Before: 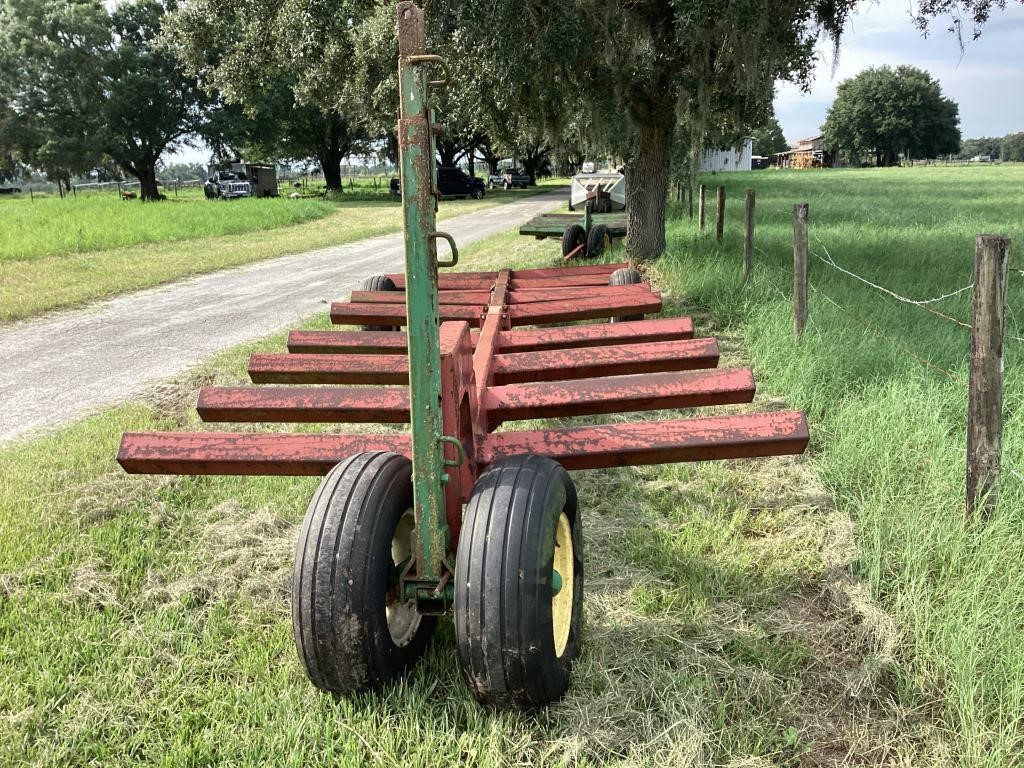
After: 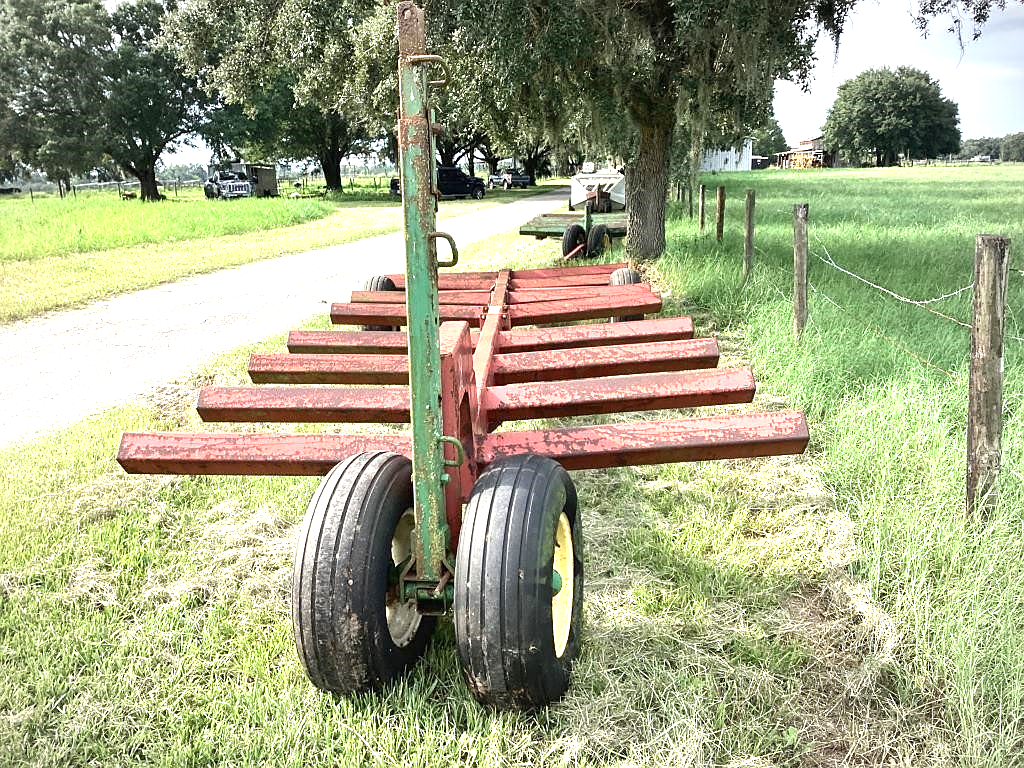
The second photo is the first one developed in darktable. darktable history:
vignetting: fall-off start 87.49%, brightness -0.456, saturation -0.299, automatic ratio true
exposure: black level correction 0, exposure 1.1 EV
sharpen: radius 1.039, threshold 0.86
